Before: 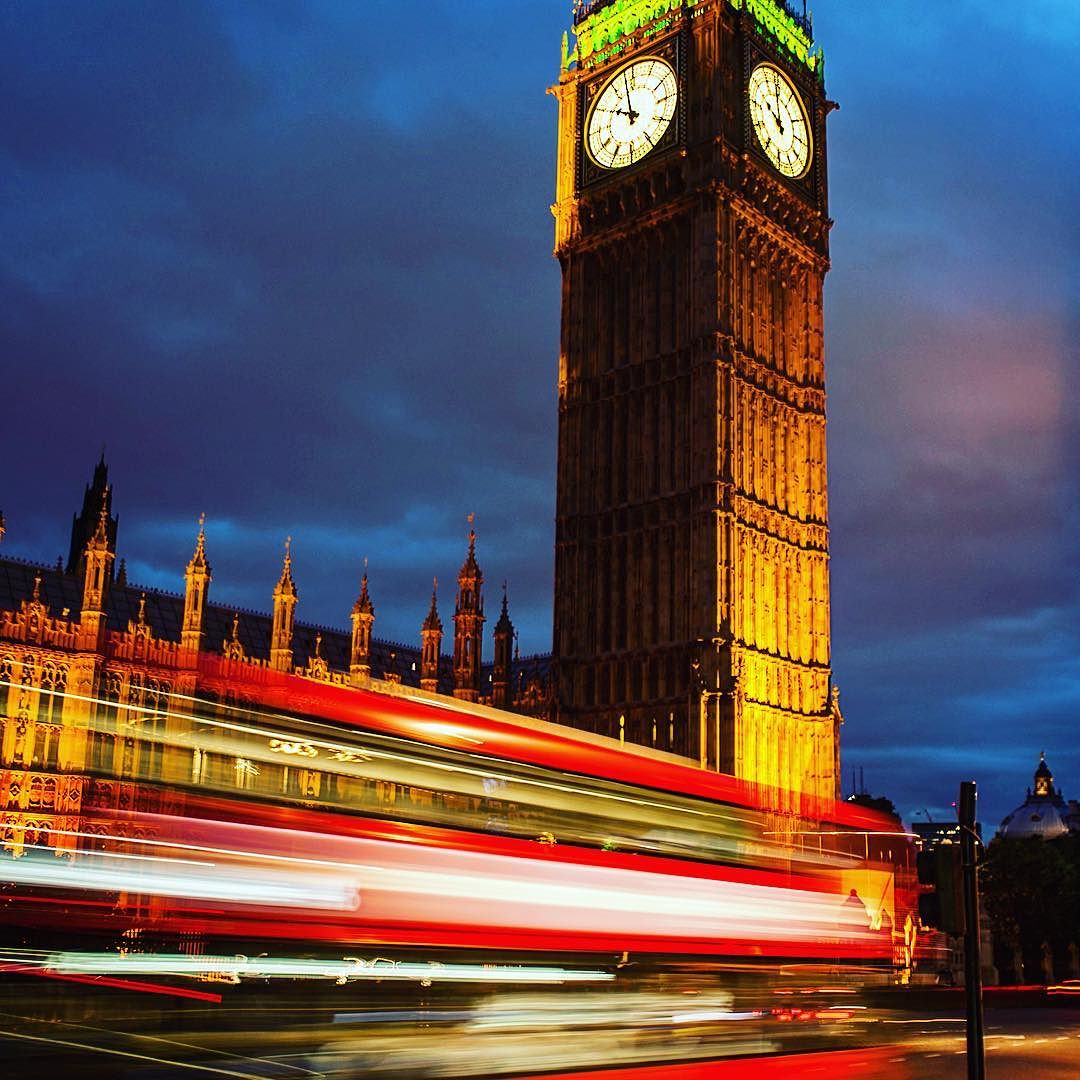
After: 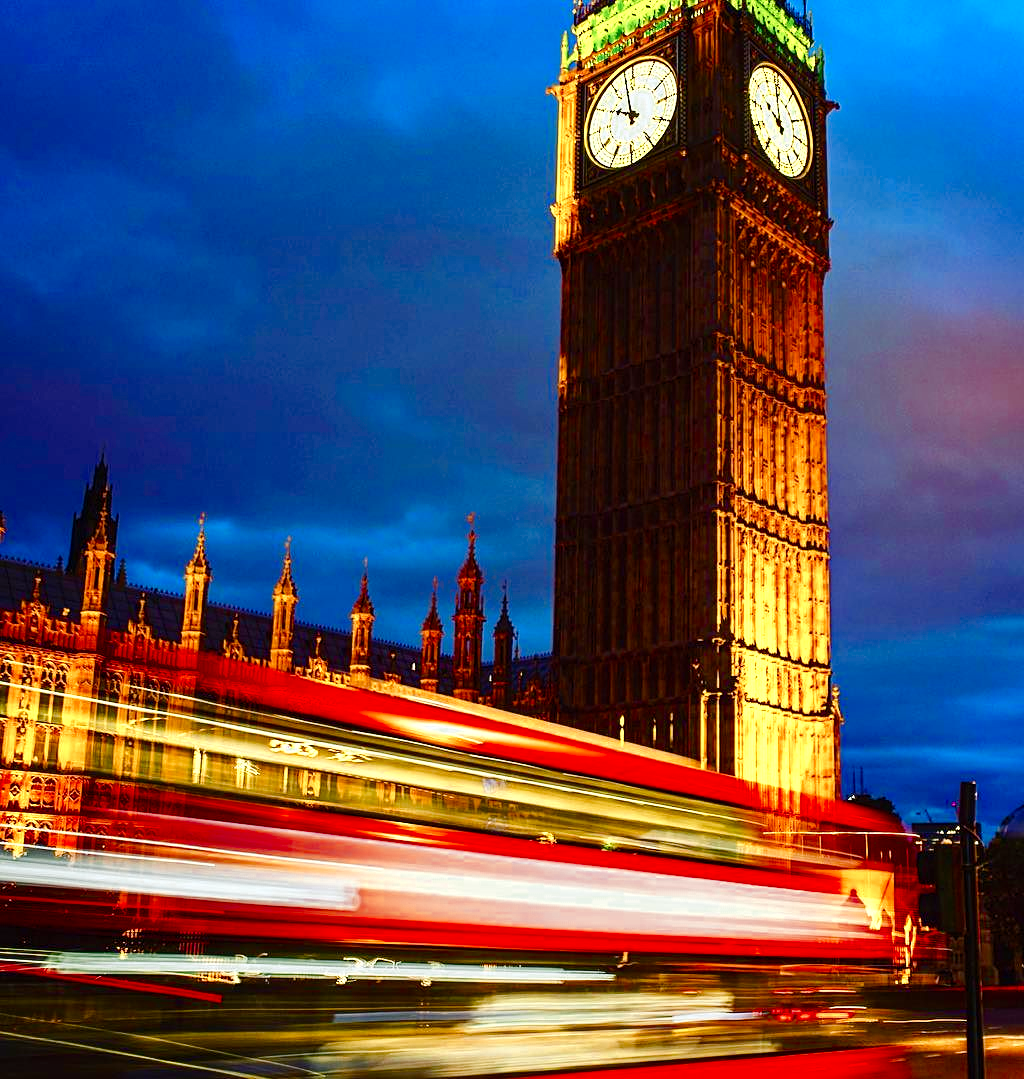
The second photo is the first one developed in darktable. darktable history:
crop and rotate: right 5.13%
color zones: curves: ch0 [(0.004, 0.305) (0.261, 0.623) (0.389, 0.399) (0.708, 0.571) (0.947, 0.34)]; ch1 [(0.025, 0.645) (0.229, 0.584) (0.326, 0.551) (0.484, 0.262) (0.757, 0.643)]
color balance rgb: perceptual saturation grading › global saturation 13.846%, perceptual saturation grading › highlights -30.313%, perceptual saturation grading › shadows 51.41%
